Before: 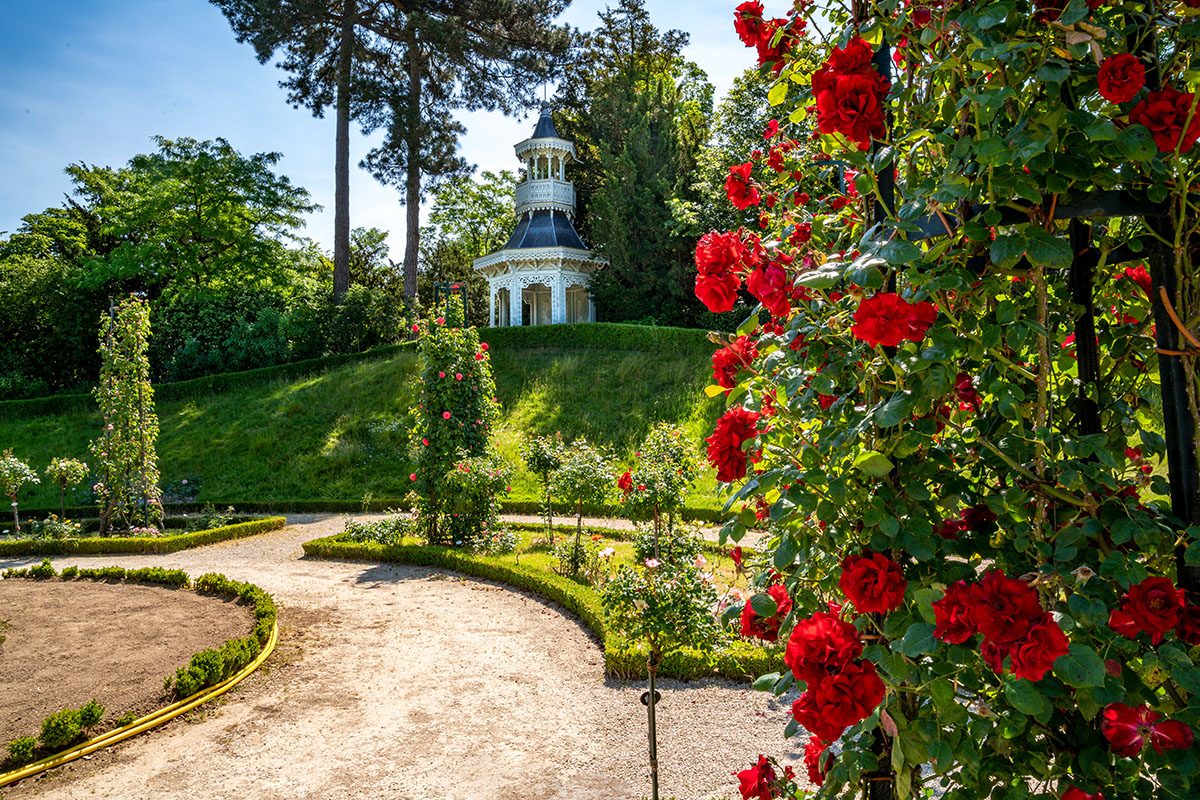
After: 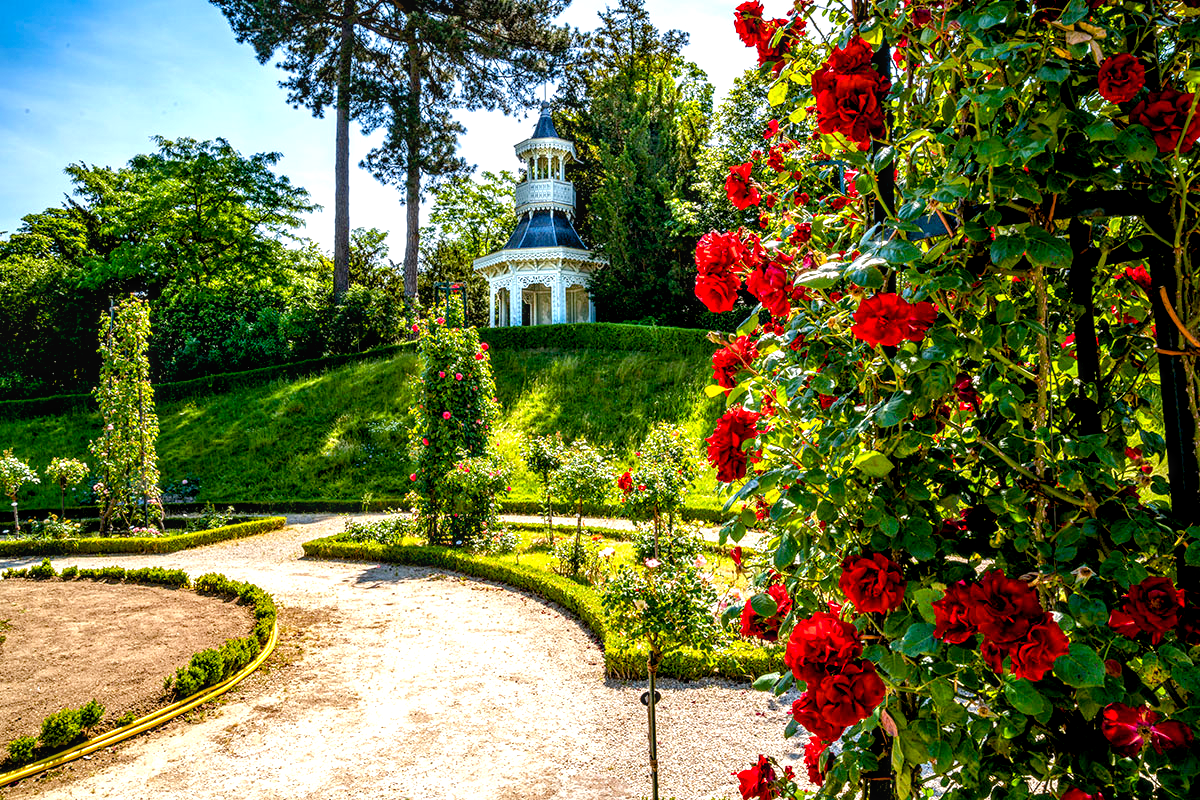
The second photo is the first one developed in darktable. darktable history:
exposure: black level correction 0.005, exposure 0.417 EV, compensate highlight preservation false
local contrast: on, module defaults
color balance rgb: global offset › luminance -0.51%, perceptual saturation grading › global saturation 27.53%, perceptual saturation grading › highlights -25%, perceptual saturation grading › shadows 25%, perceptual brilliance grading › highlights 6.62%, perceptual brilliance grading › mid-tones 17.07%, perceptual brilliance grading › shadows -5.23%
